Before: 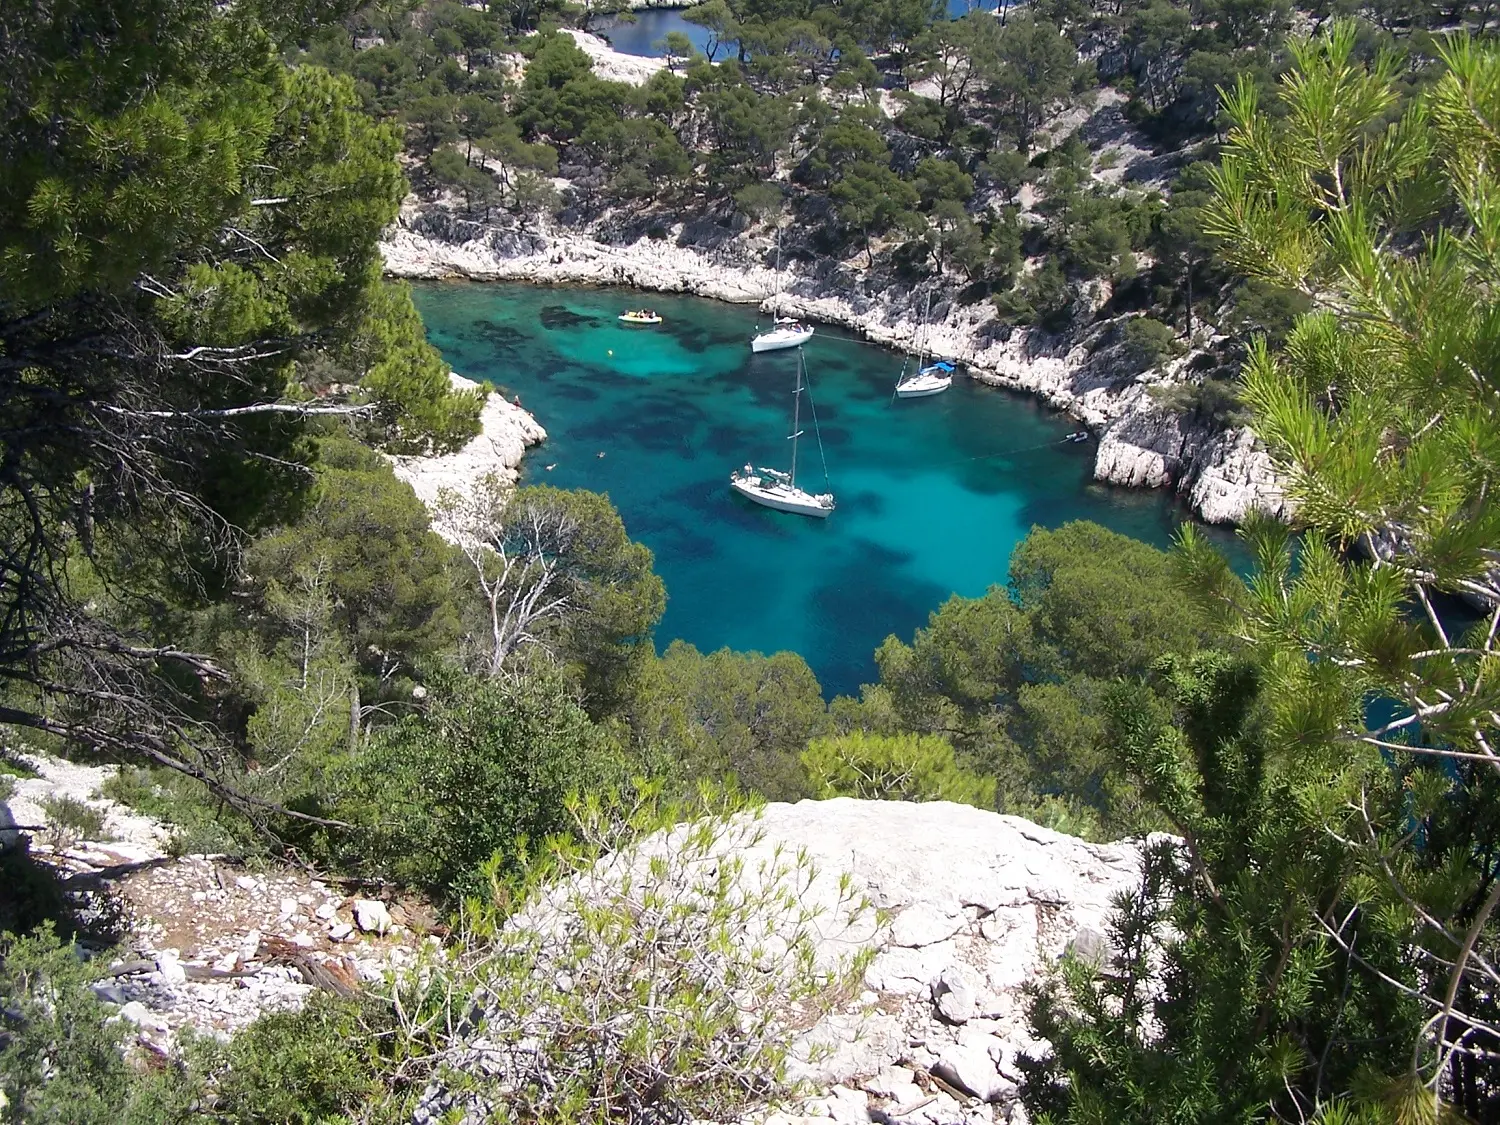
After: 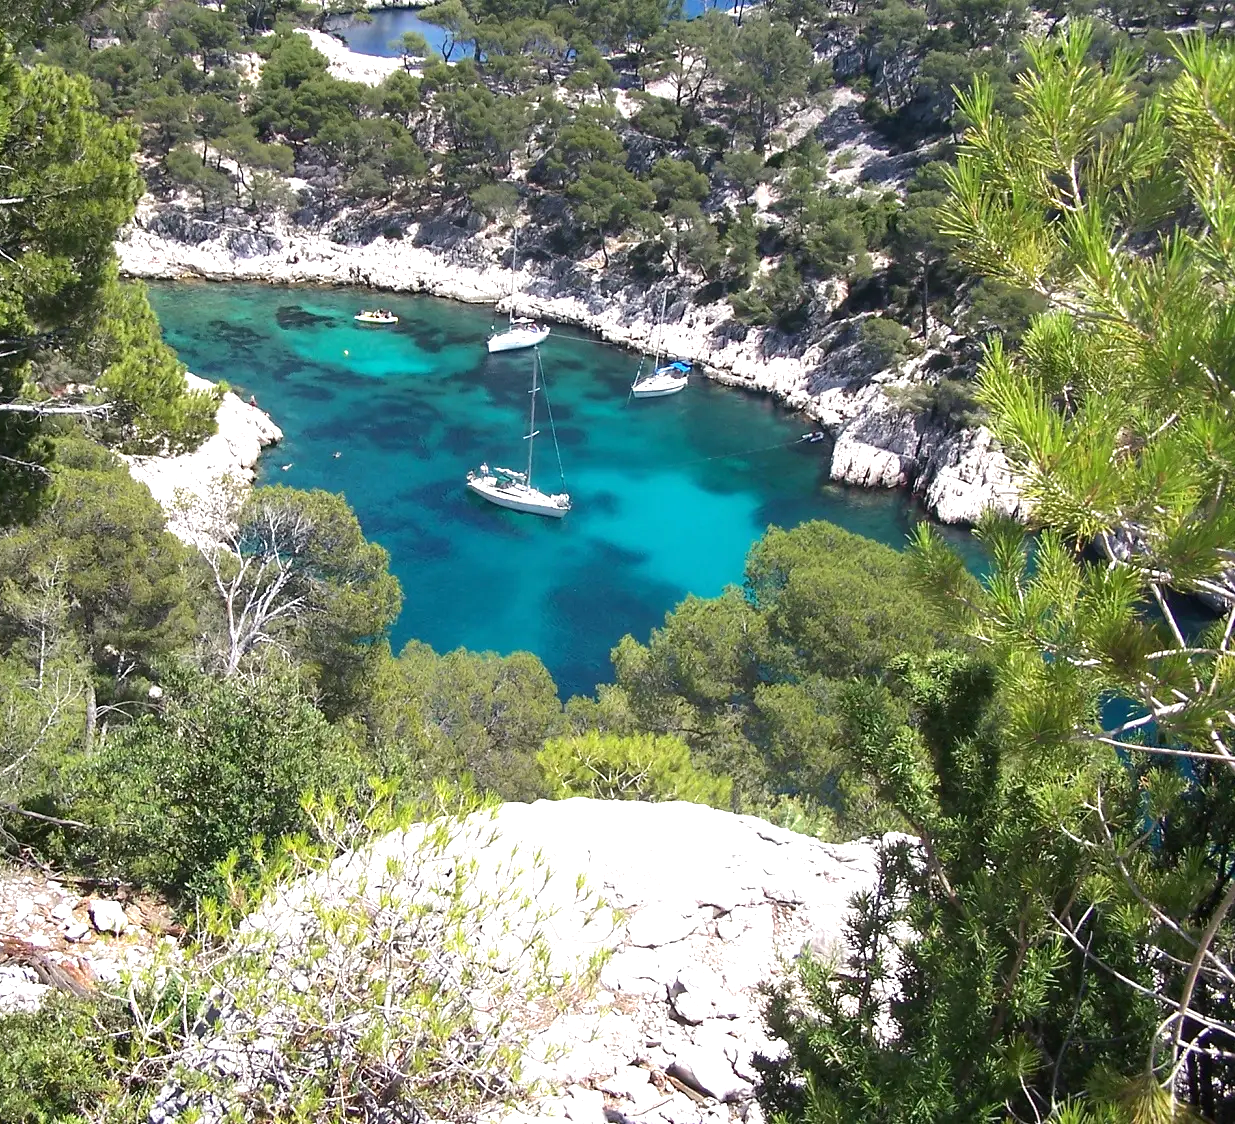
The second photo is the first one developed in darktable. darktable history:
tone equalizer: edges refinement/feathering 500, mask exposure compensation -1.57 EV, preserve details no
exposure: exposure 0.717 EV, compensate highlight preservation false
crop: left 17.654%, bottom 0.041%
